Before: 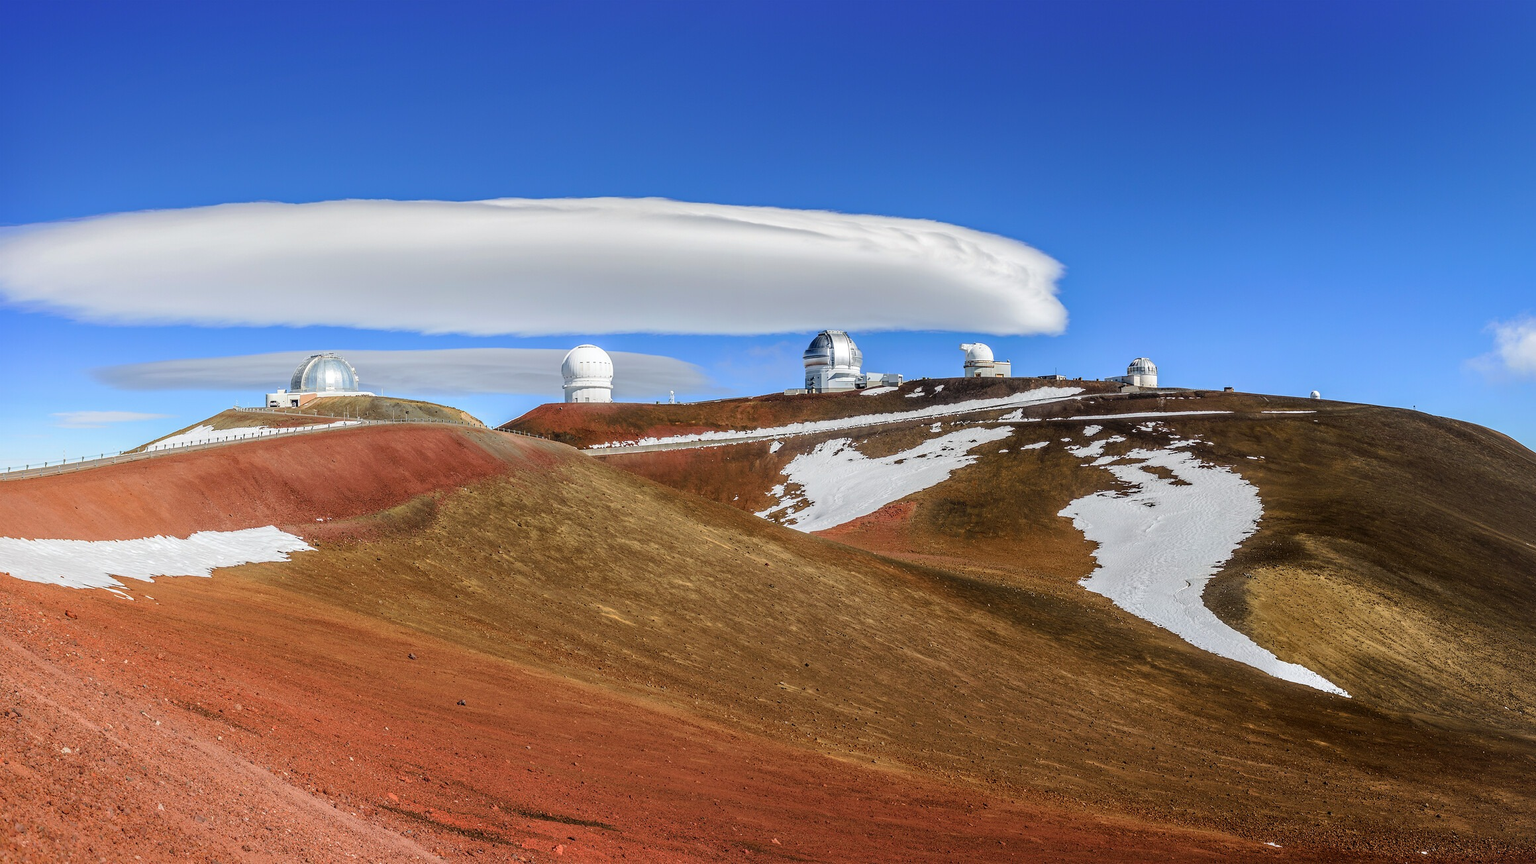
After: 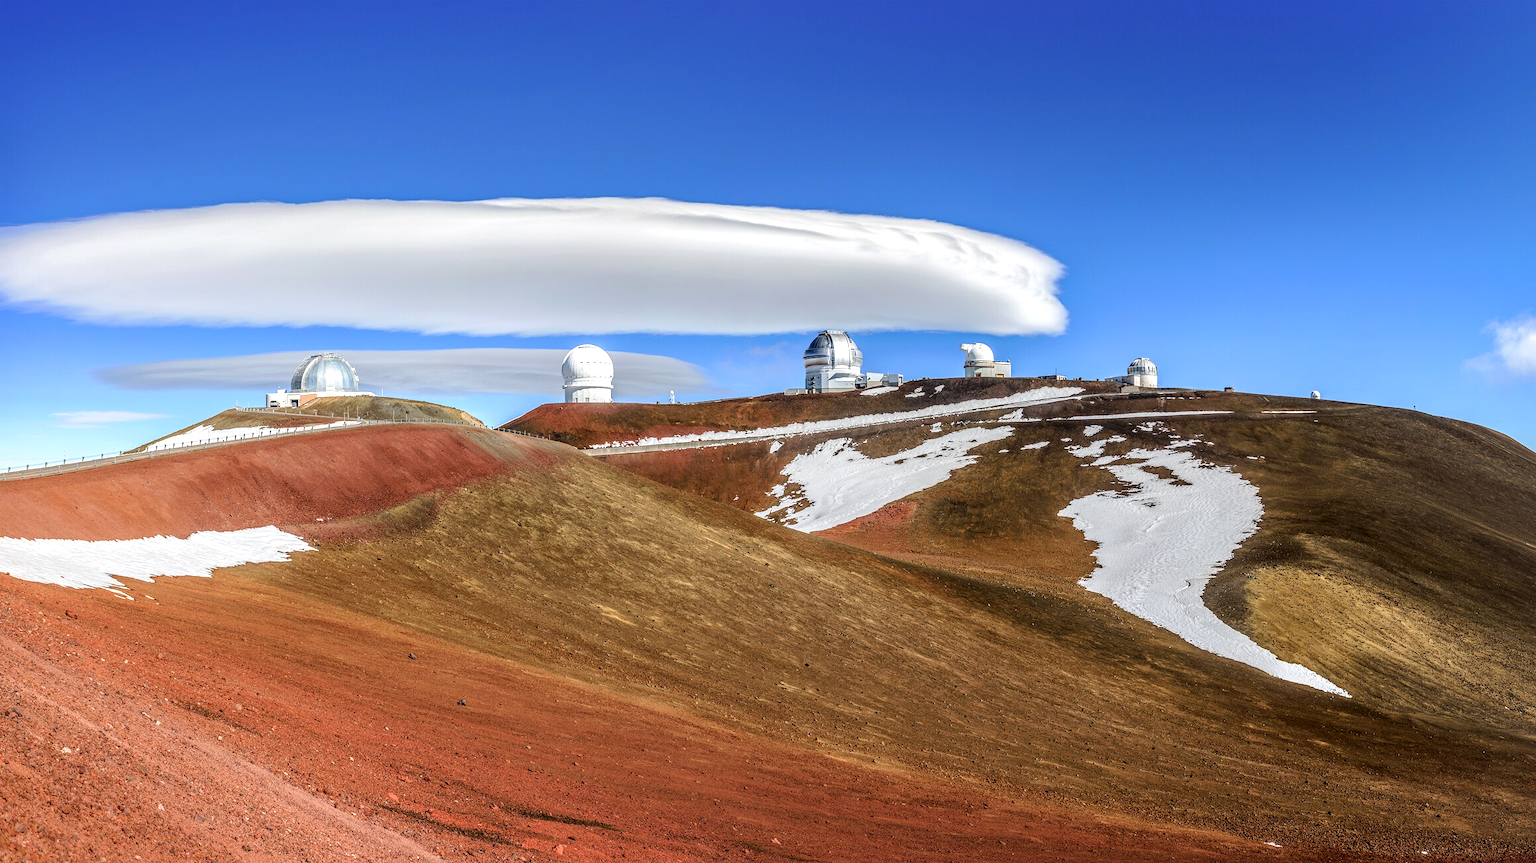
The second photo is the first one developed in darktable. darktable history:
color correction: highlights b* 0
exposure: exposure 0.223 EV, compensate highlight preservation false
local contrast: on, module defaults
